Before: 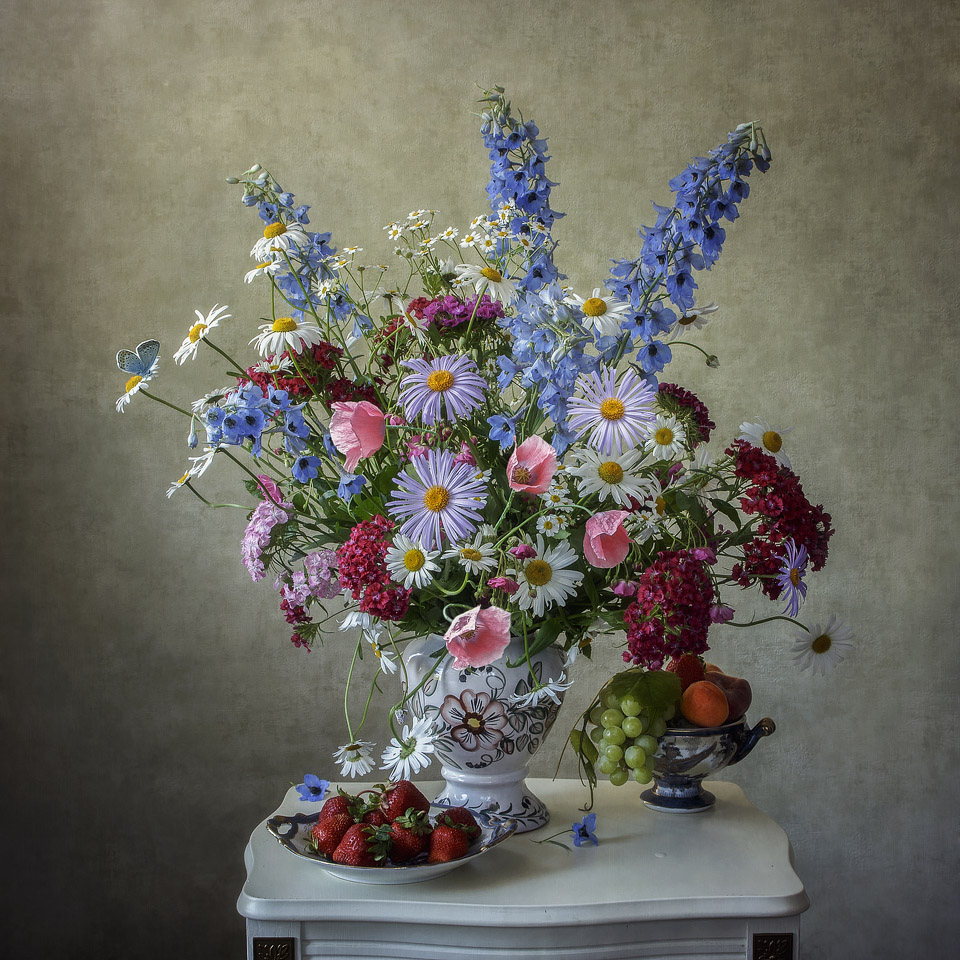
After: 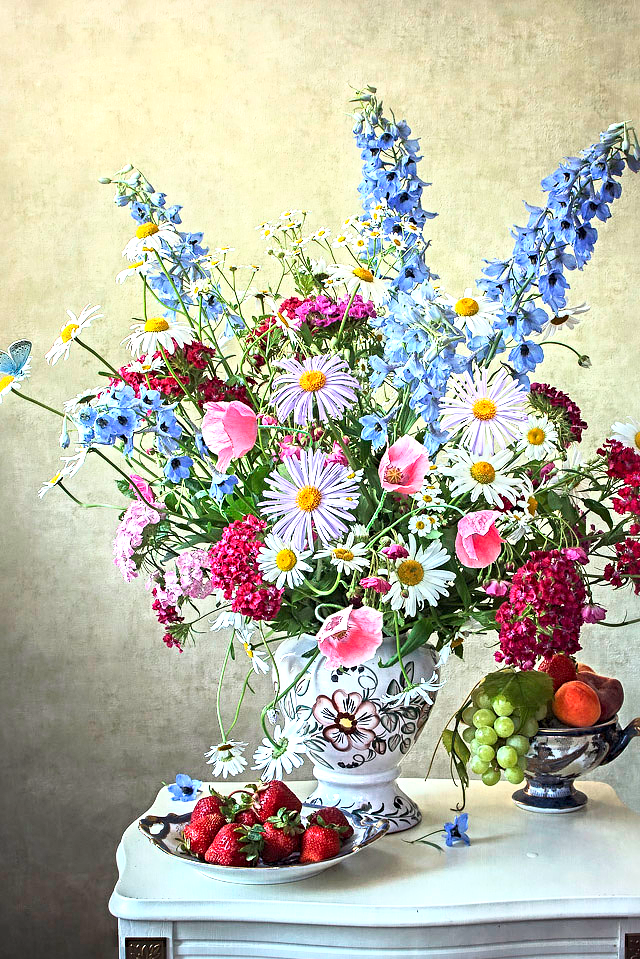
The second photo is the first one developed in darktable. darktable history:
sharpen: radius 4.851
exposure: black level correction 0, exposure 1.282 EV, compensate highlight preservation false
base curve: curves: ch0 [(0, 0) (0.688, 0.865) (1, 1)]
crop and rotate: left 13.378%, right 19.871%
